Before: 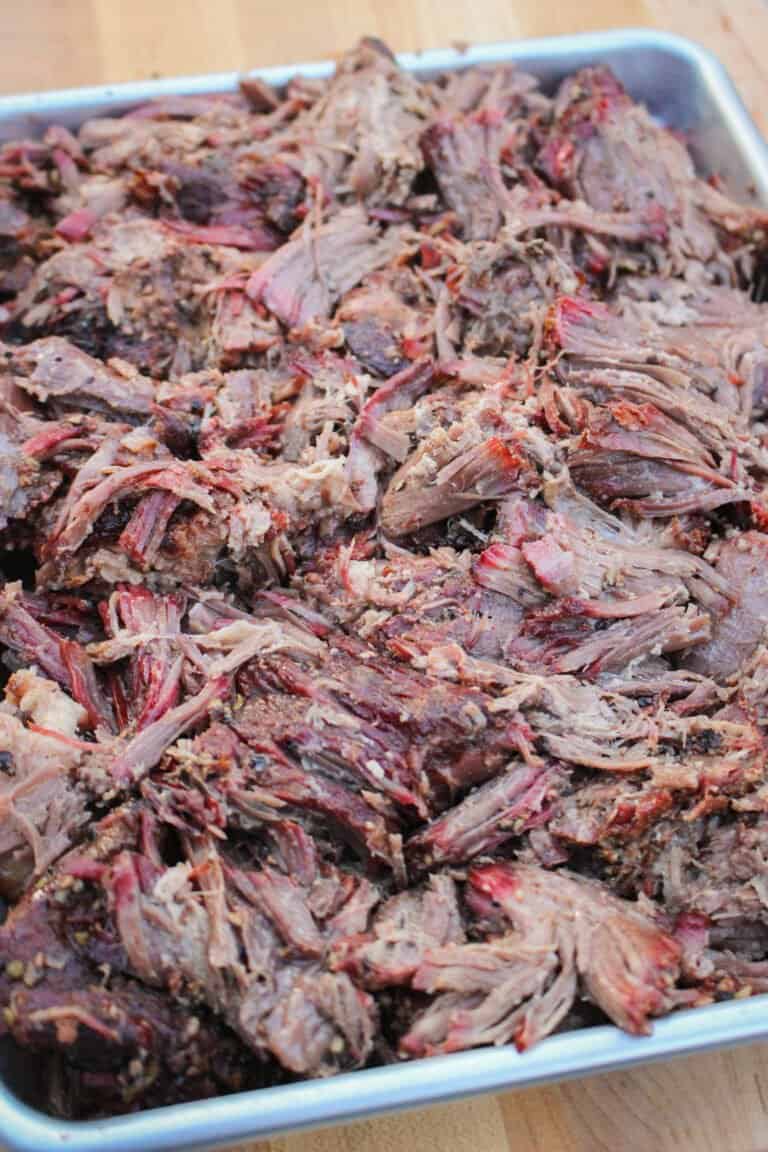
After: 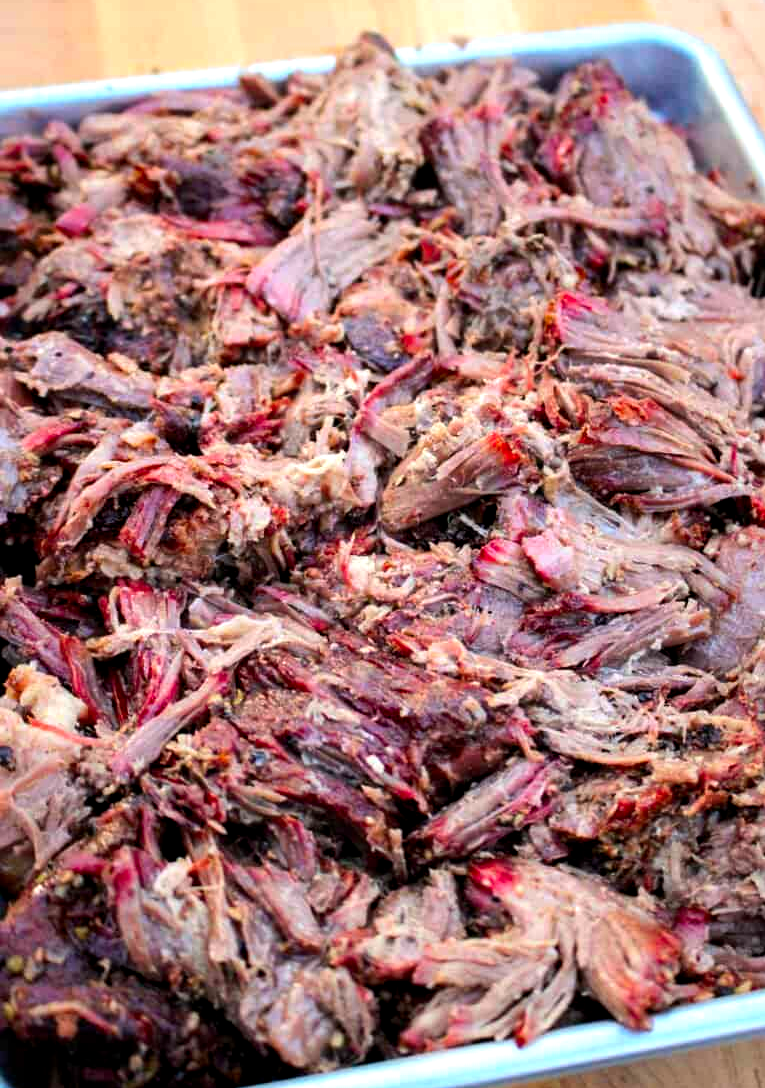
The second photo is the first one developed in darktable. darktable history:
contrast brightness saturation: contrast 0.04, saturation 0.16
crop: top 0.448%, right 0.264%, bottom 5.045%
color balance: lift [0.991, 1, 1, 1], gamma [0.996, 1, 1, 1], input saturation 98.52%, contrast 20.34%, output saturation 103.72%
